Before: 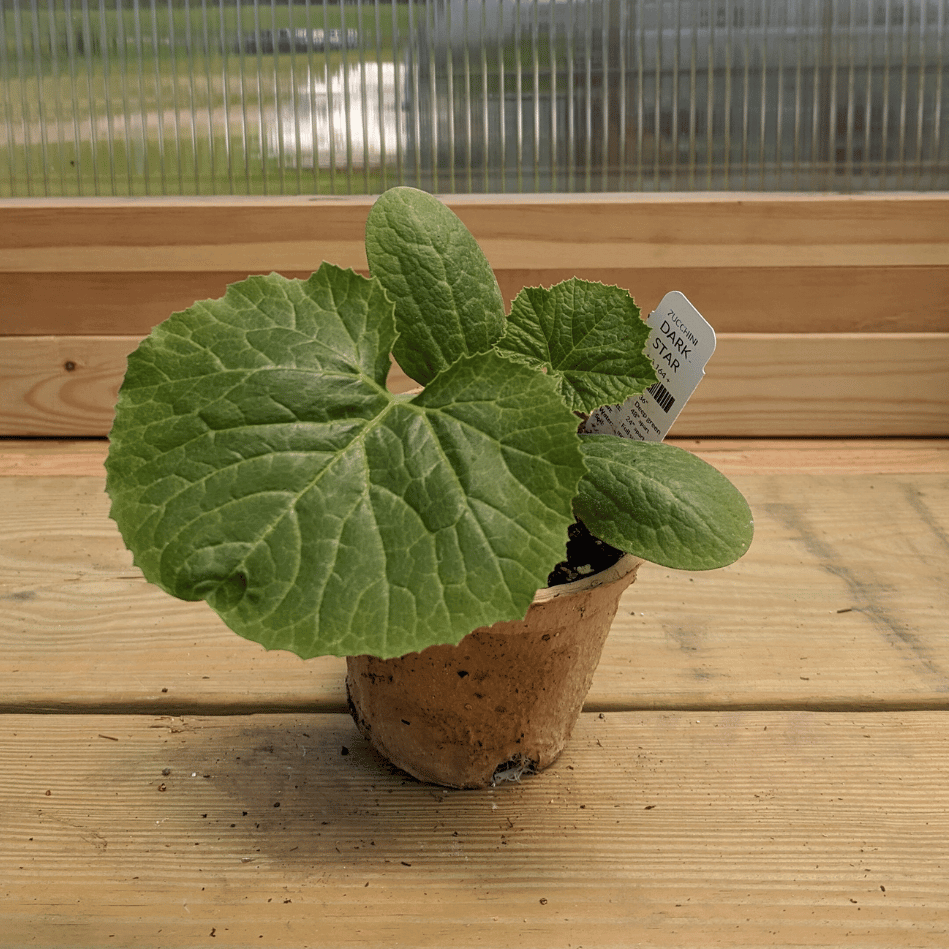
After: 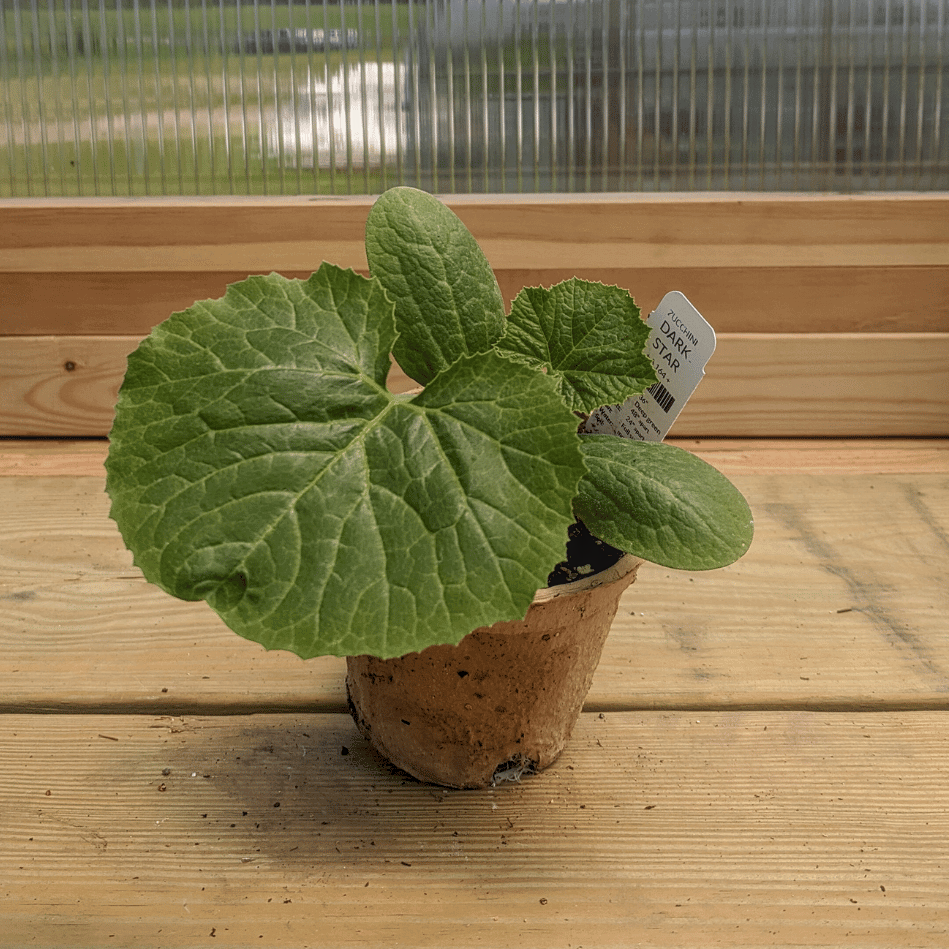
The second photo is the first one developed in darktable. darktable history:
base curve: preserve colors none
local contrast: detail 130%
contrast equalizer: octaves 7, y [[0.783, 0.666, 0.575, 0.77, 0.556, 0.501], [0.5 ×6], [0.5 ×6], [0, 0.02, 0.272, 0.399, 0.062, 0], [0 ×6]], mix -0.285
